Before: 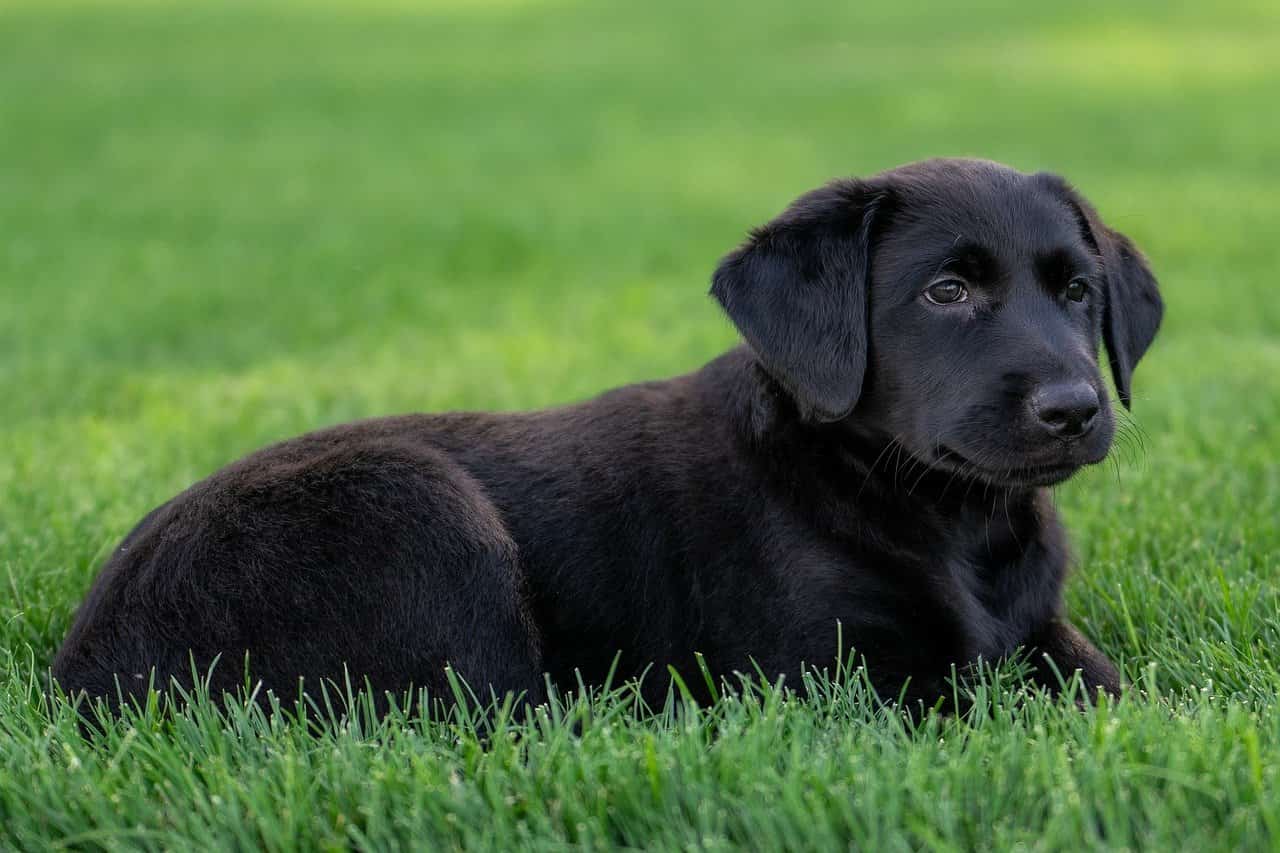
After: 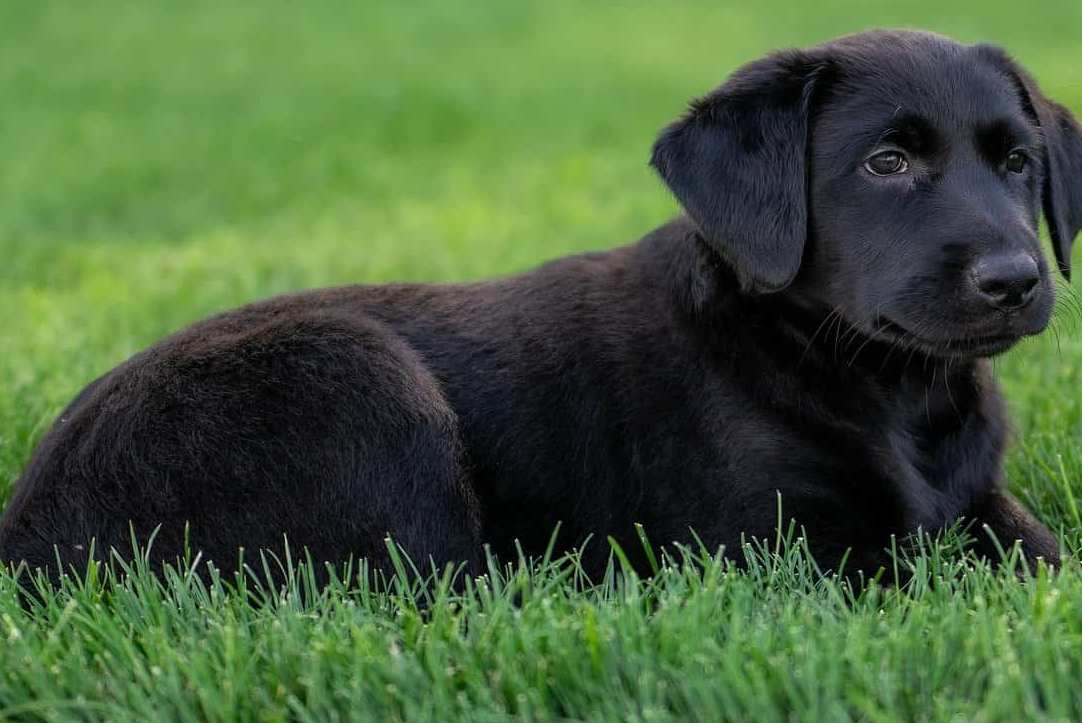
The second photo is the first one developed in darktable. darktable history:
crop and rotate: left 4.74%, top 15.227%, right 10.699%
